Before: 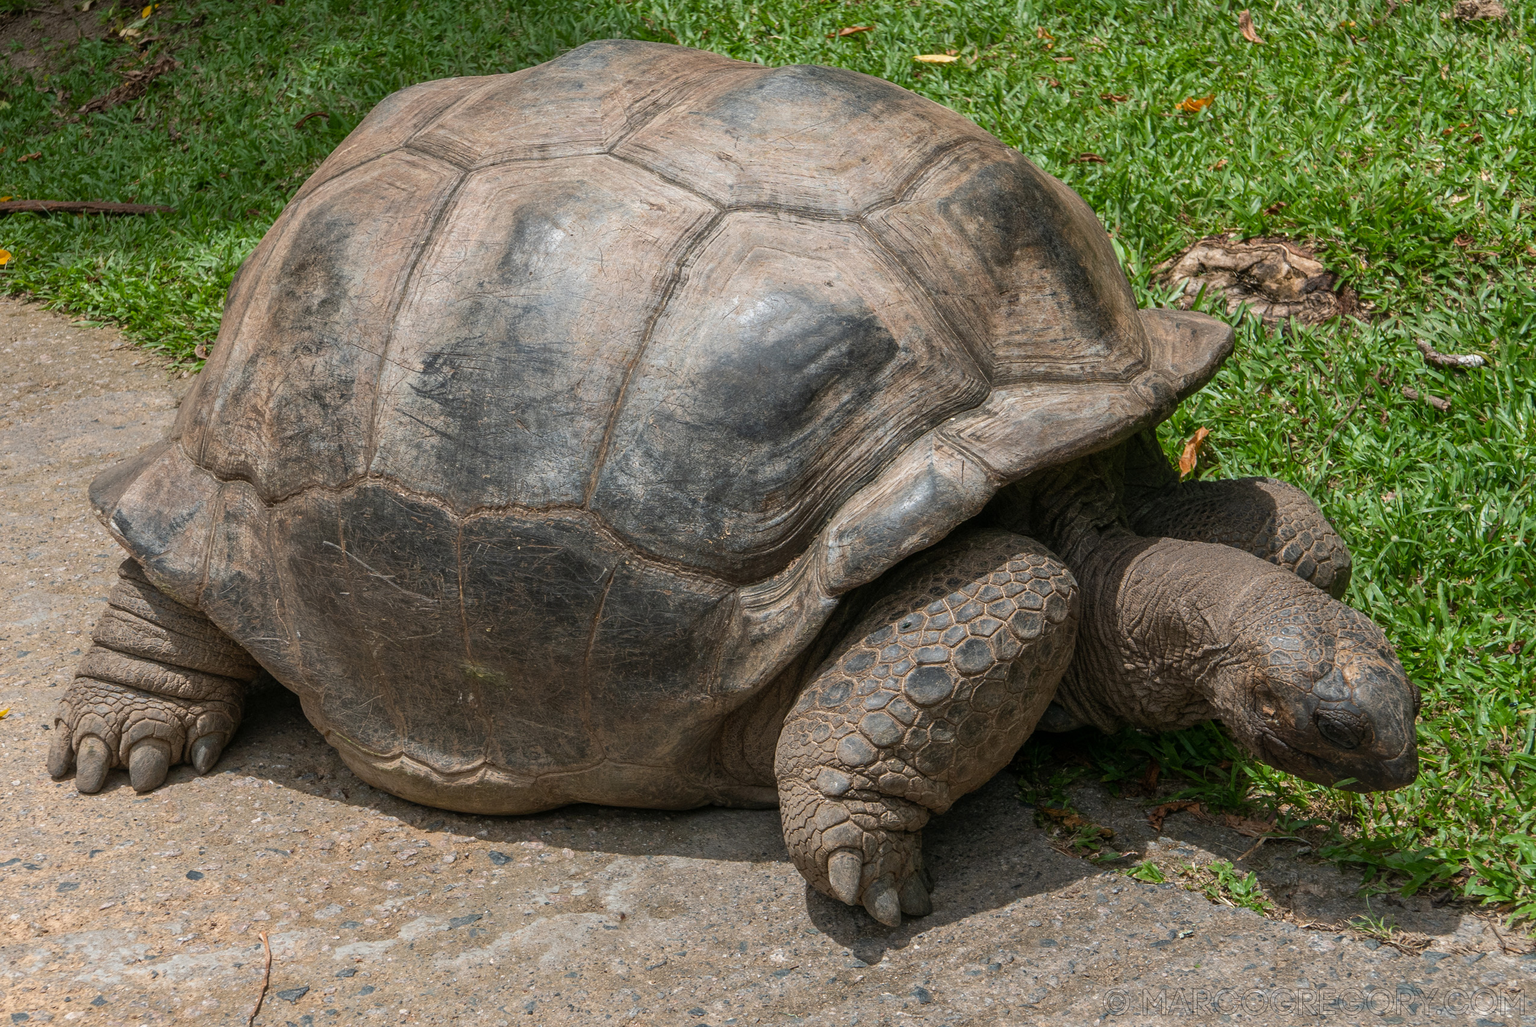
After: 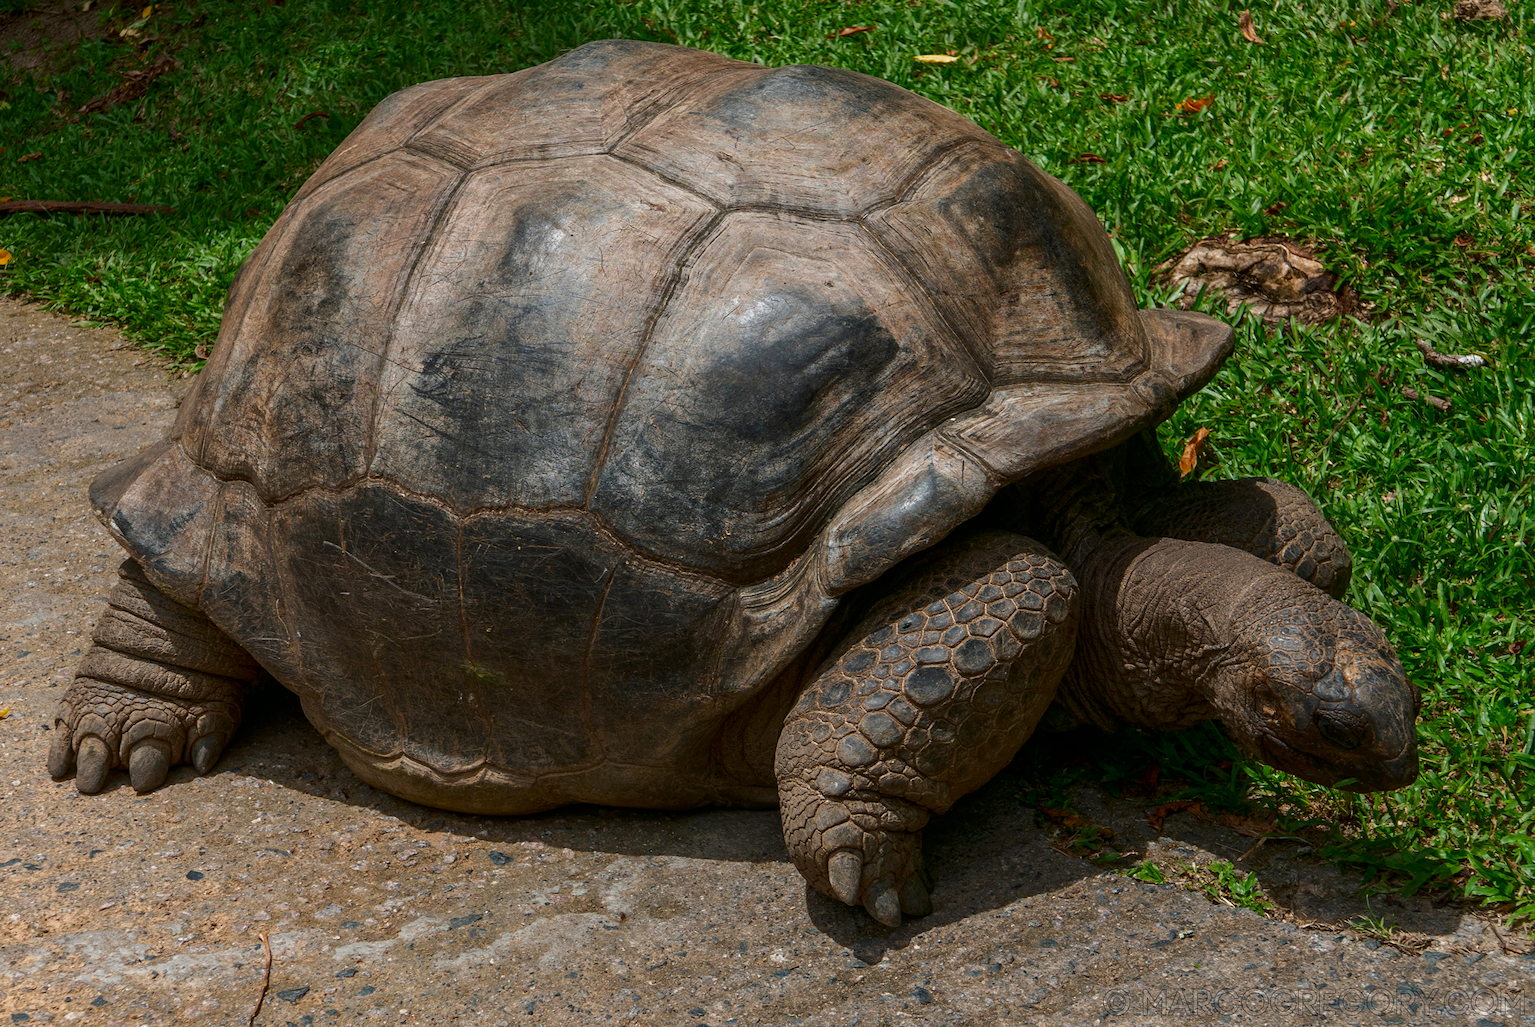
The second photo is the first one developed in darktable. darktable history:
contrast brightness saturation: brightness -0.248, saturation 0.197
